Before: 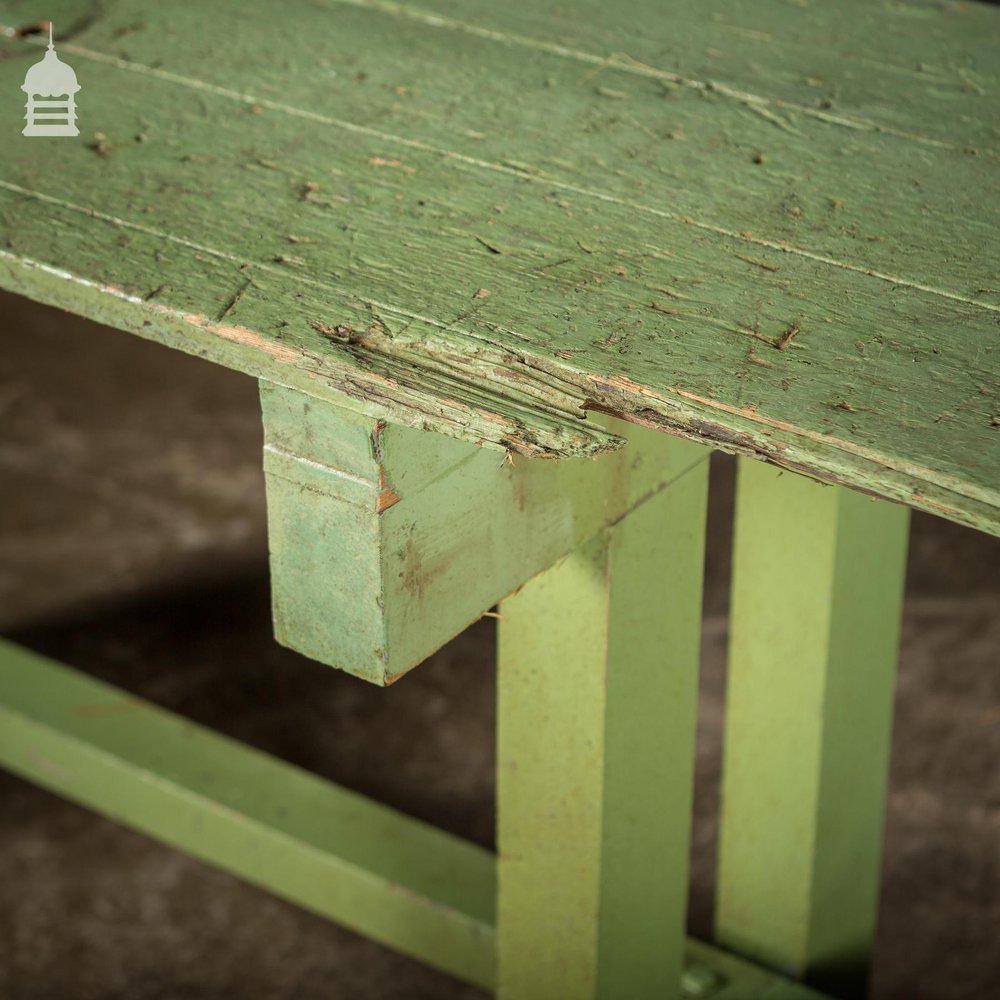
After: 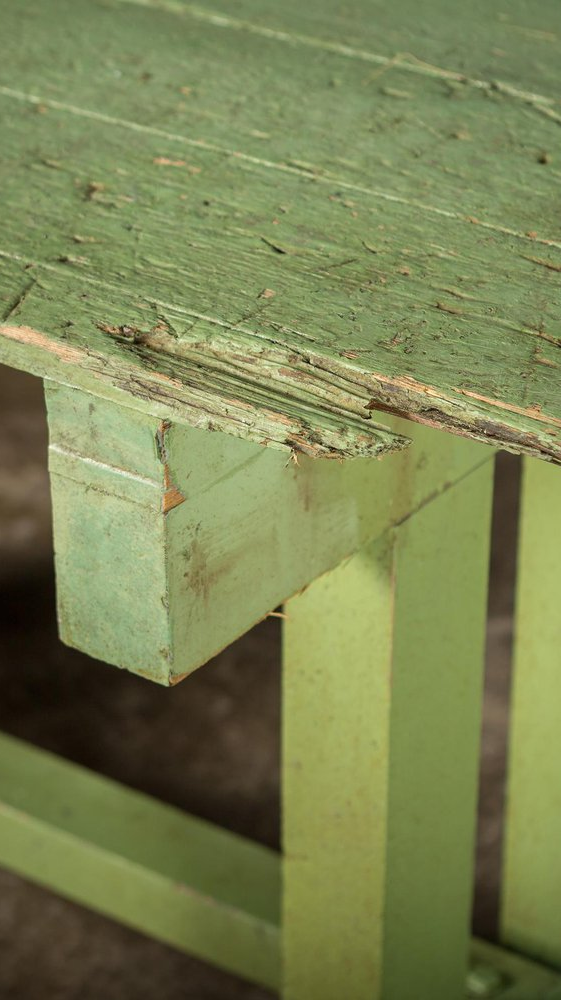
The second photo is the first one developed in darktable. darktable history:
crop: left 21.571%, right 22.314%
